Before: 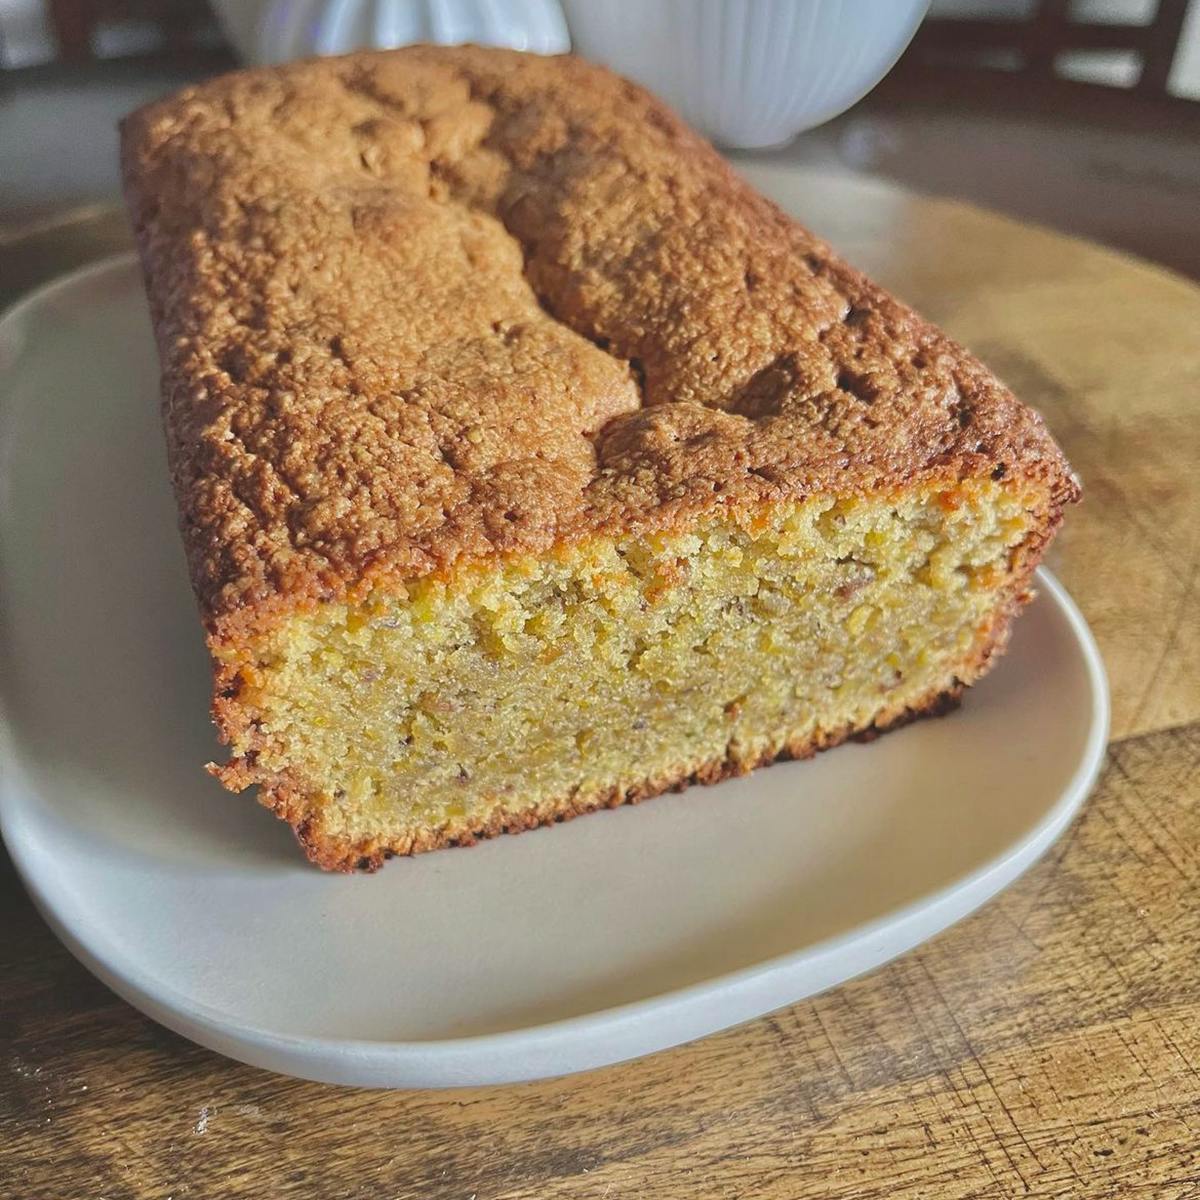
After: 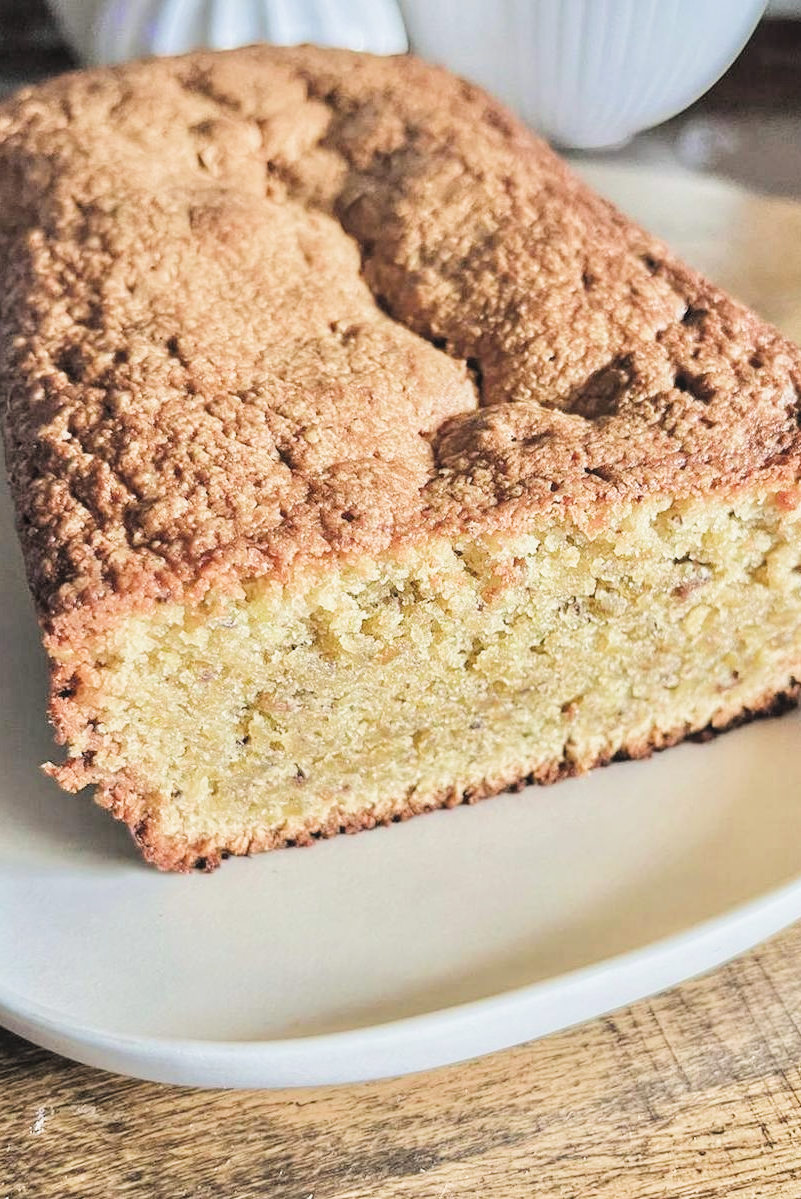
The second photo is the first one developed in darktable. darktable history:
crop and rotate: left 13.599%, right 19.609%
contrast equalizer: y [[0.5, 0.5, 0.468, 0.5, 0.5, 0.5], [0.5 ×6], [0.5 ×6], [0 ×6], [0 ×6]], mix -0.981
filmic rgb: black relative exposure -5.12 EV, white relative exposure 3.99 EV, threshold 2.99 EV, hardness 2.91, contrast 1.517, color science v4 (2020), enable highlight reconstruction true
exposure: exposure 0.667 EV, compensate highlight preservation false
contrast brightness saturation: saturation -0.063
local contrast: detail 110%
tone equalizer: on, module defaults
